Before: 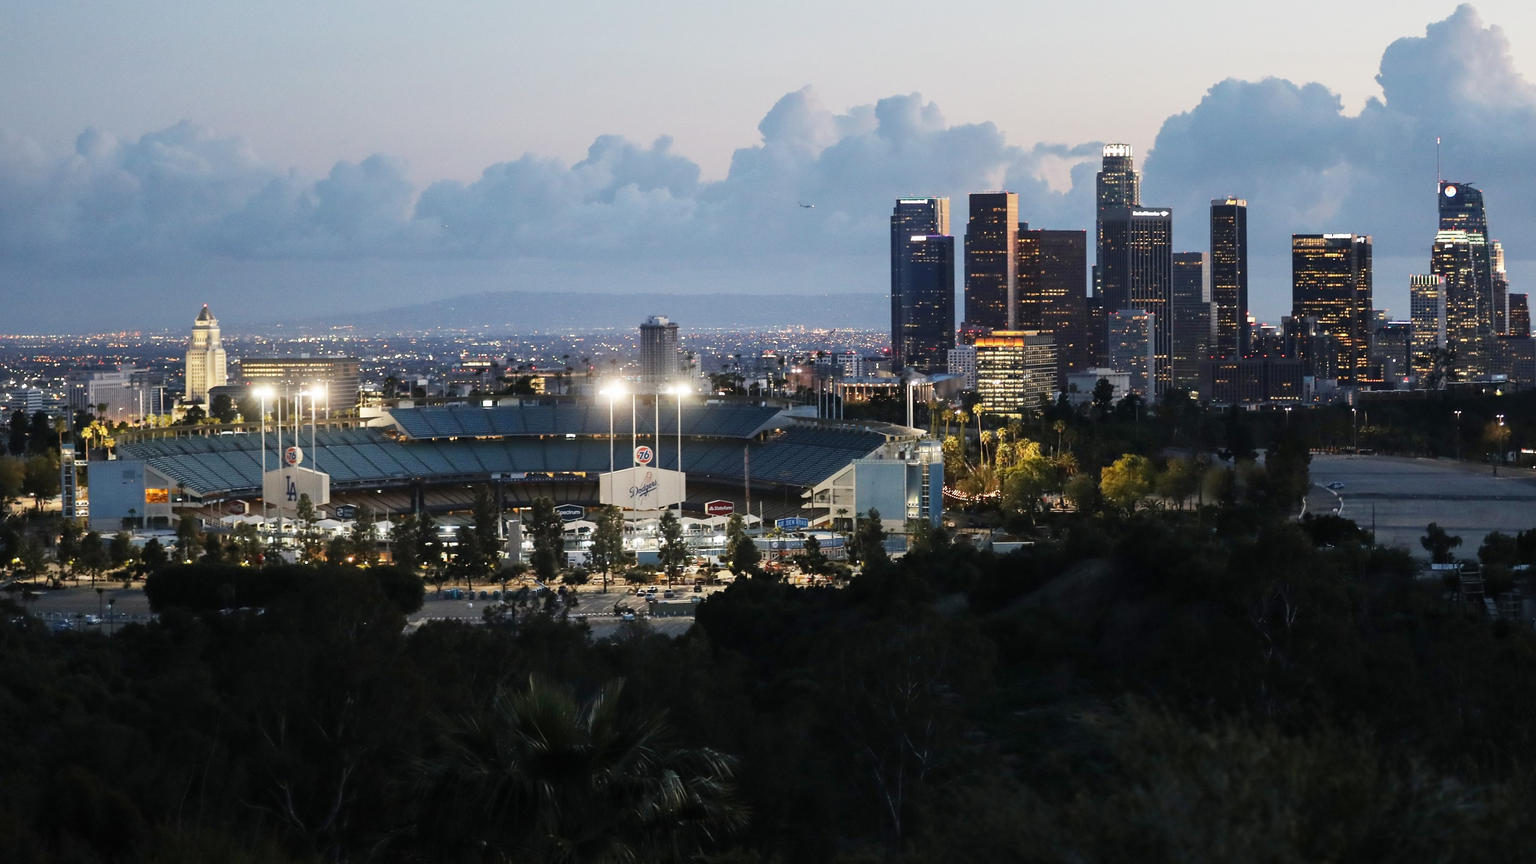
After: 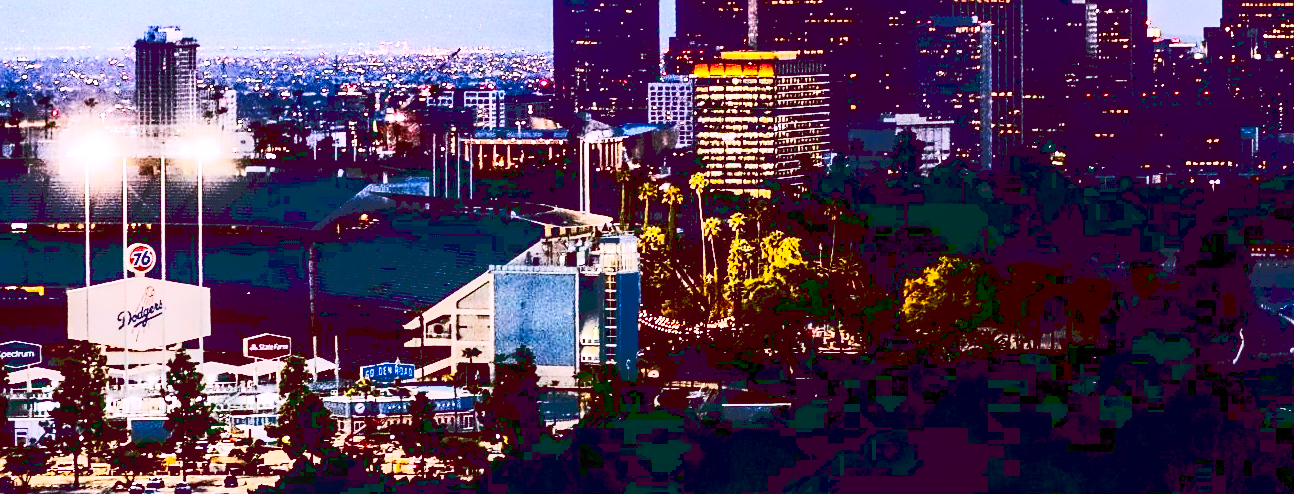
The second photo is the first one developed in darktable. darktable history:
sharpen: on, module defaults
crop: left 36.429%, top 34.737%, right 13.018%, bottom 30.943%
contrast brightness saturation: contrast 0.758, brightness -0.989, saturation 0.995
color calibration: output R [1.063, -0.012, -0.003, 0], output B [-0.079, 0.047, 1, 0], x 0.37, y 0.382, temperature 4319.63 K
local contrast: detail 130%
exposure: black level correction 0, exposure 0.692 EV, compensate exposure bias true, compensate highlight preservation false
tone curve: curves: ch0 [(0, 0) (0.003, 0.156) (0.011, 0.156) (0.025, 0.161) (0.044, 0.164) (0.069, 0.178) (0.1, 0.201) (0.136, 0.229) (0.177, 0.263) (0.224, 0.301) (0.277, 0.355) (0.335, 0.415) (0.399, 0.48) (0.468, 0.561) (0.543, 0.647) (0.623, 0.735) (0.709, 0.819) (0.801, 0.893) (0.898, 0.953) (1, 1)], preserve colors none
